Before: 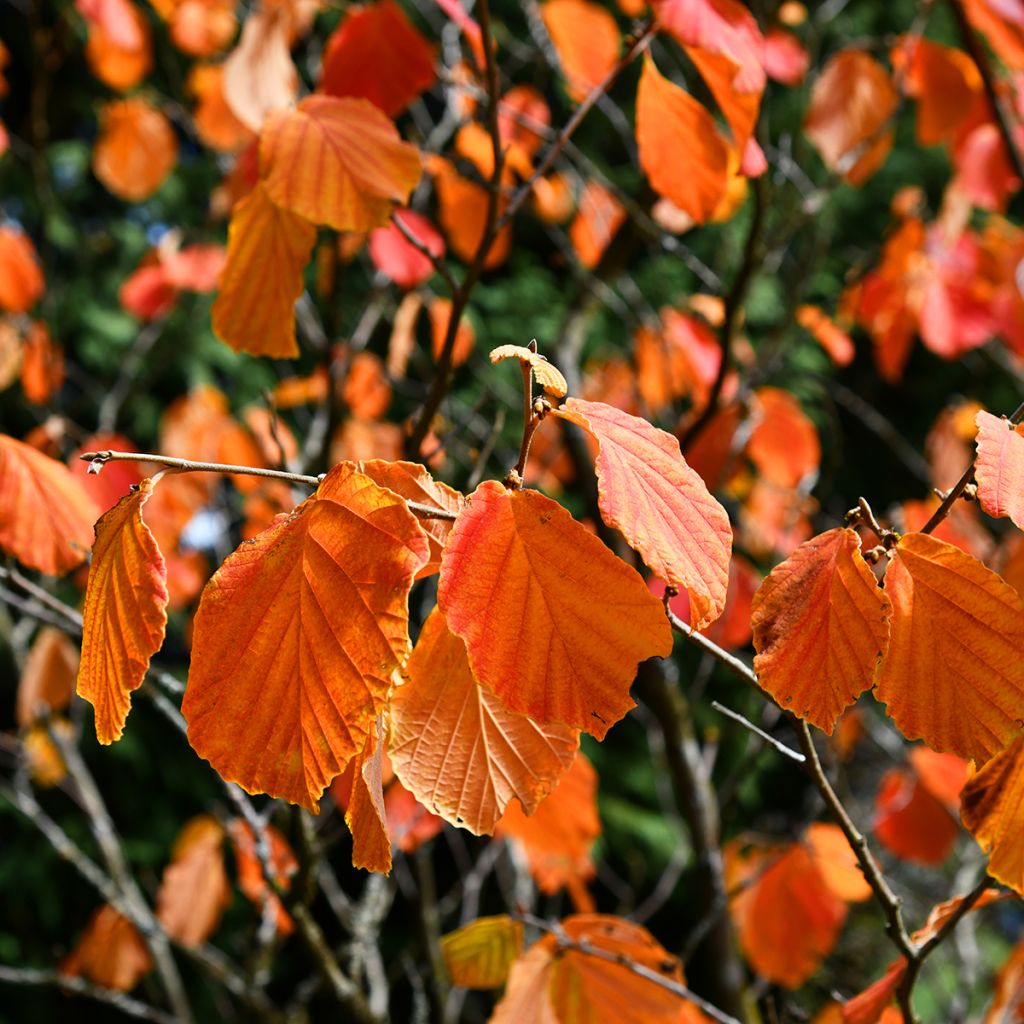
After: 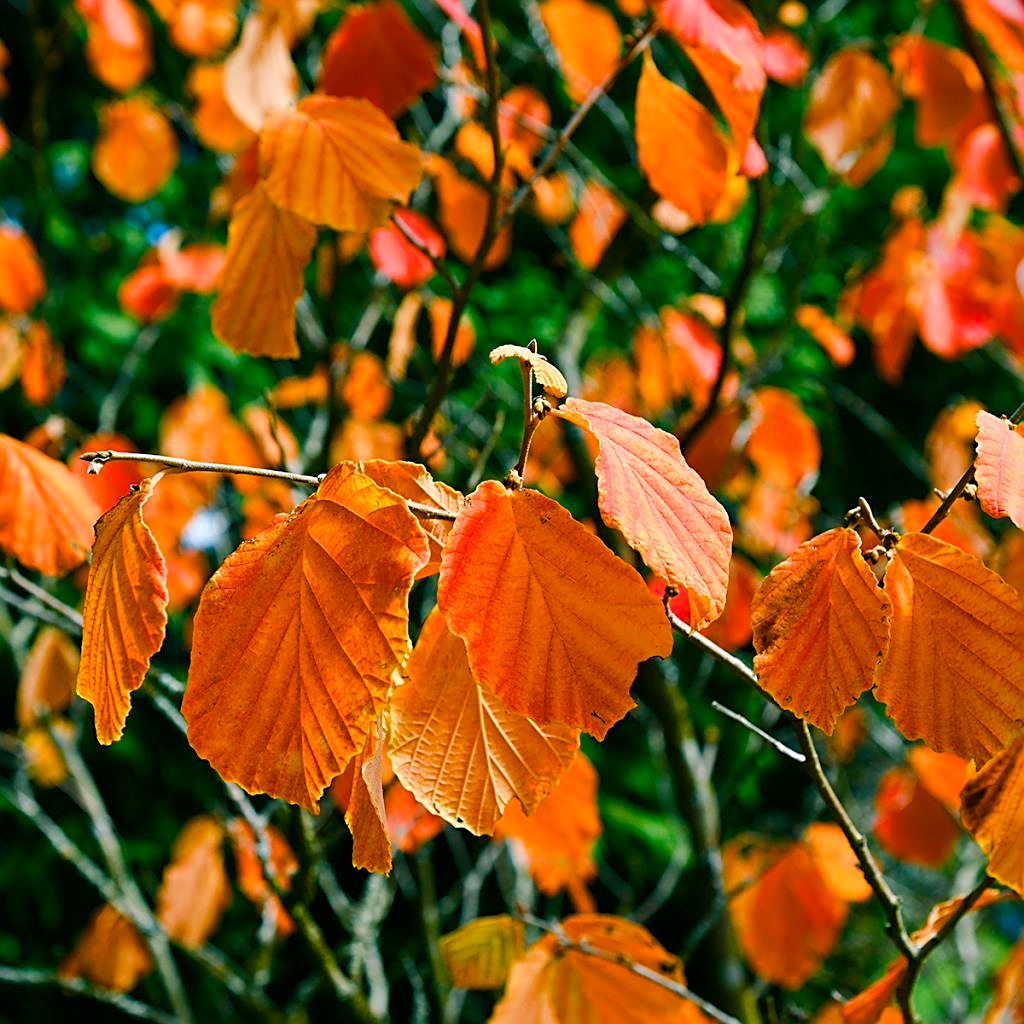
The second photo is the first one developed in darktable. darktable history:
sharpen: on, module defaults
color balance rgb: power › chroma 2.127%, power › hue 166.02°, highlights gain › chroma 0.937%, highlights gain › hue 24.99°, perceptual saturation grading › global saturation 23.901%, perceptual saturation grading › highlights -24.415%, perceptual saturation grading › mid-tones 23.751%, perceptual saturation grading › shadows 40.006%, perceptual brilliance grading › mid-tones 10.627%, perceptual brilliance grading › shadows 15.405%, global vibrance 14.495%
